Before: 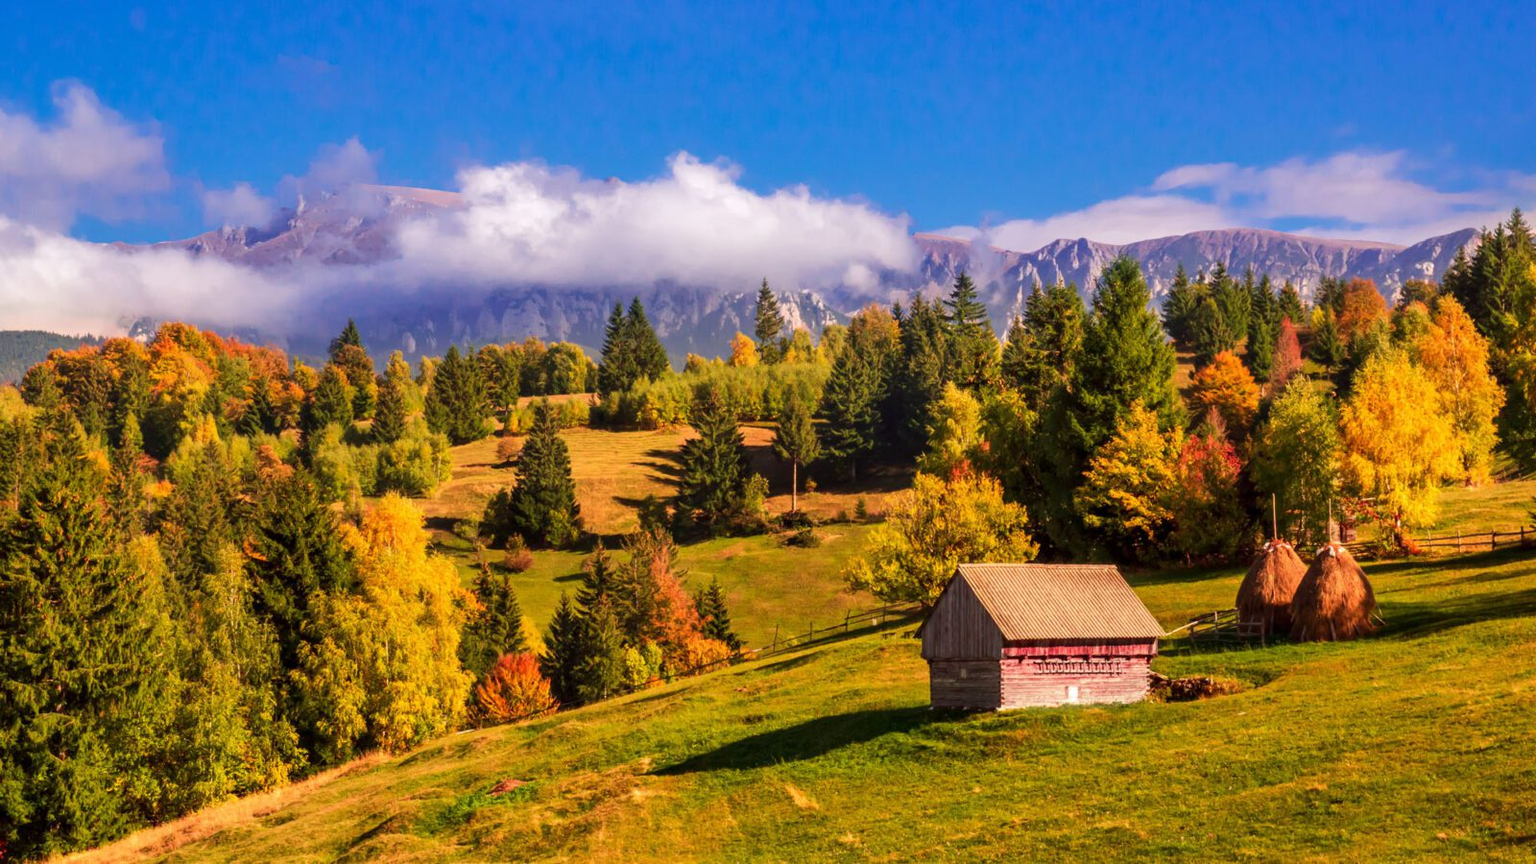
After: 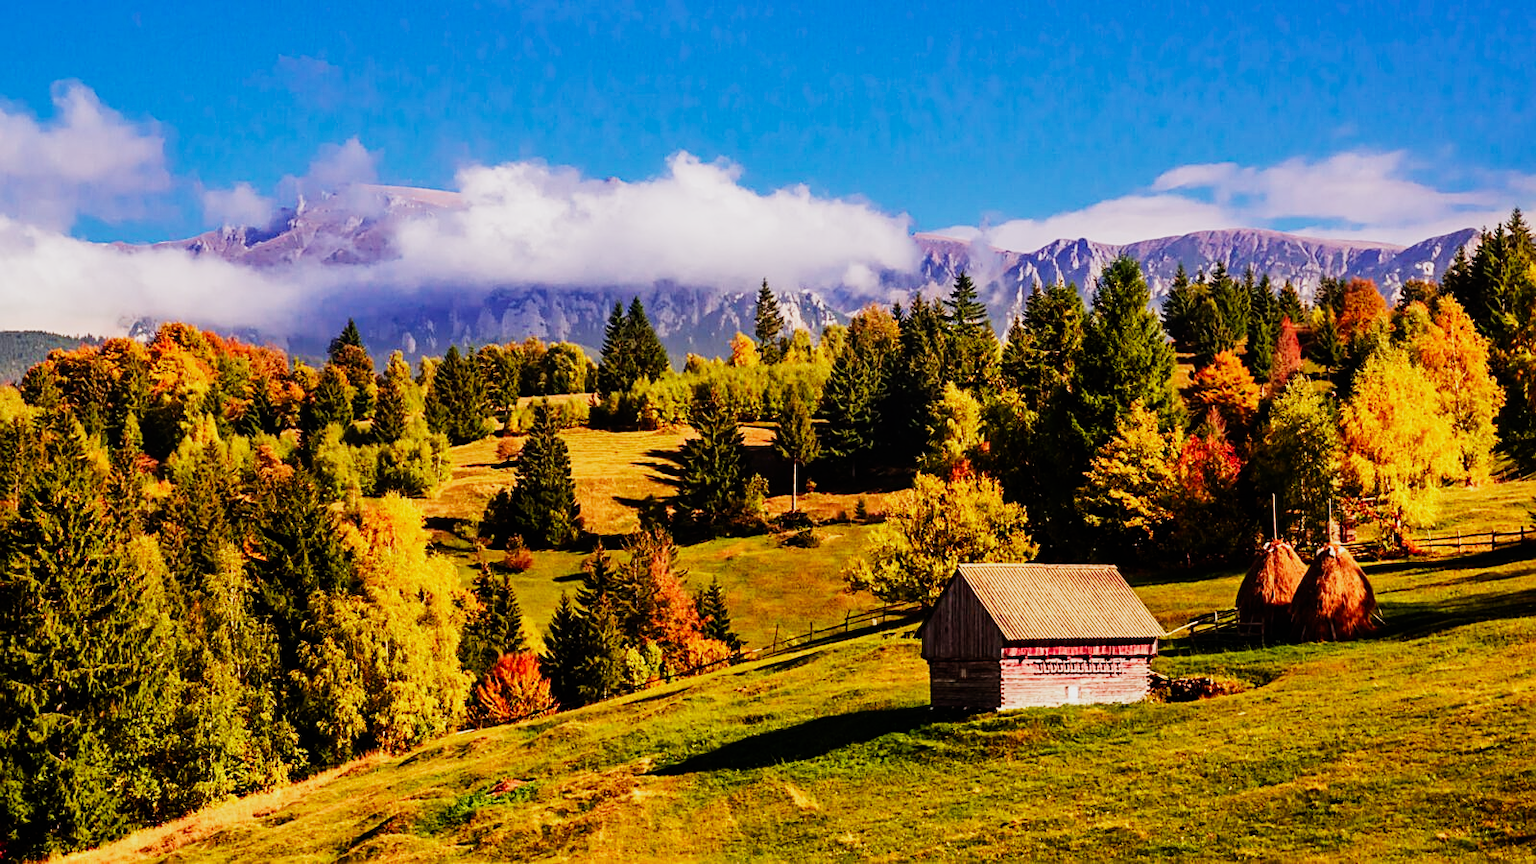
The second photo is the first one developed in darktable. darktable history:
sharpen: on, module defaults
sigmoid: contrast 2, skew -0.2, preserve hue 0%, red attenuation 0.1, red rotation 0.035, green attenuation 0.1, green rotation -0.017, blue attenuation 0.15, blue rotation -0.052, base primaries Rec2020
